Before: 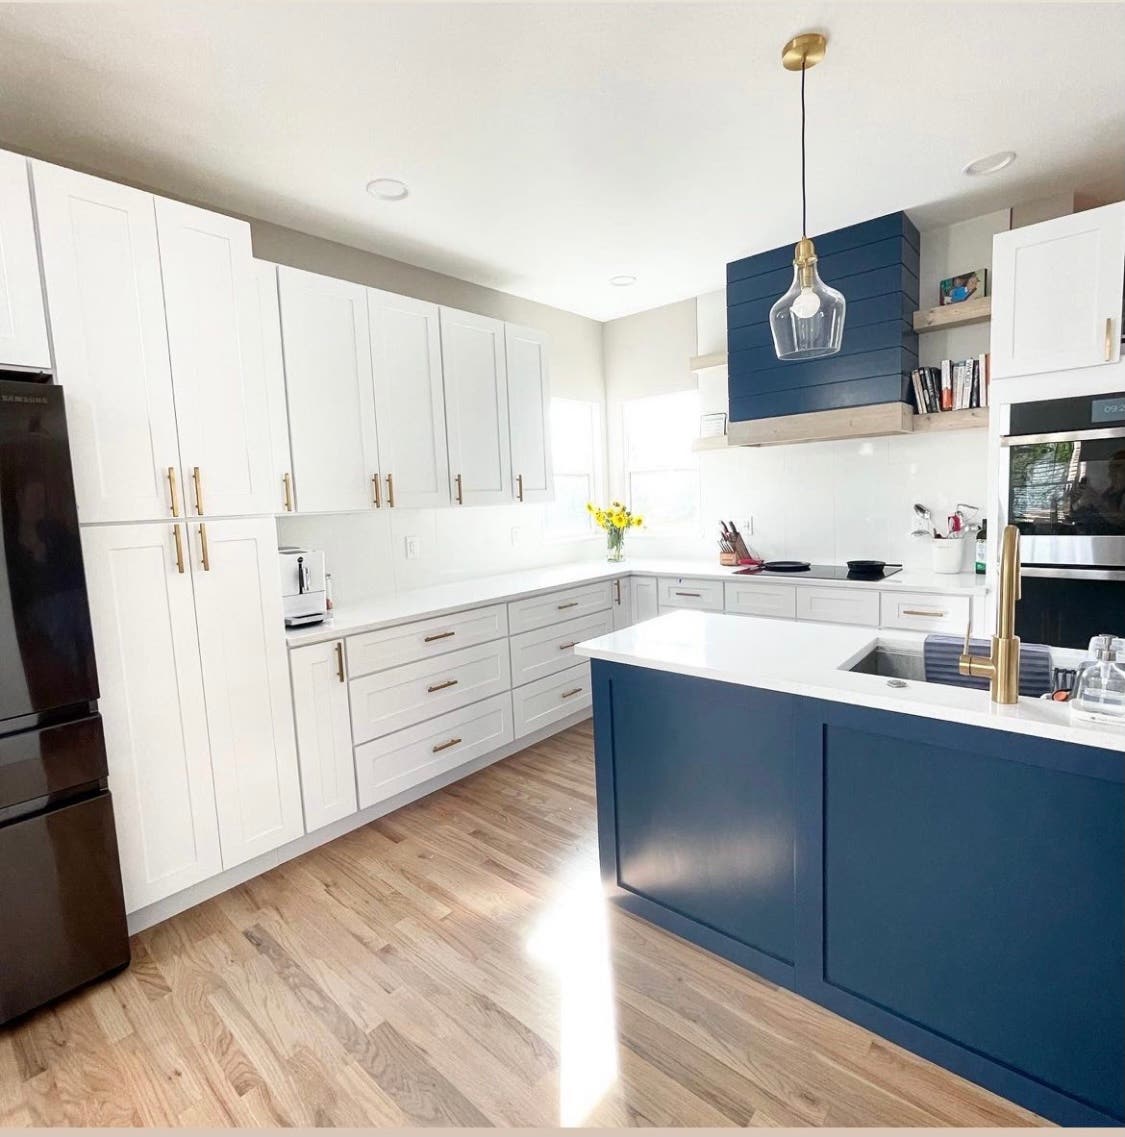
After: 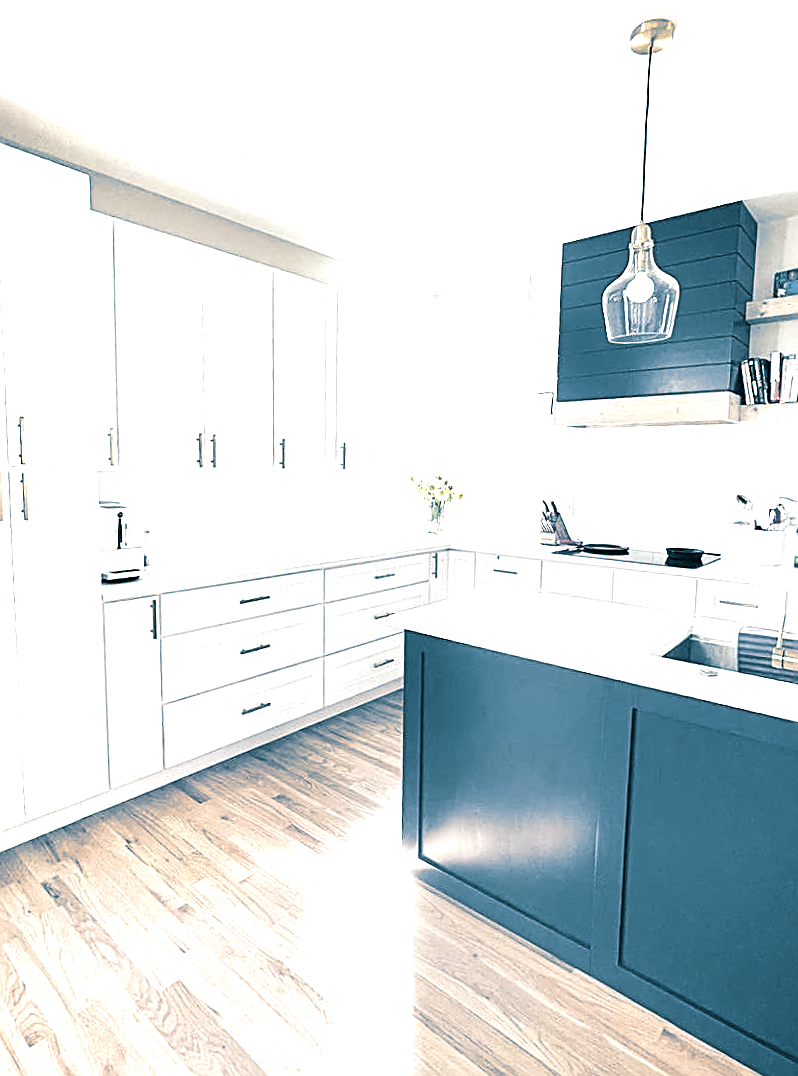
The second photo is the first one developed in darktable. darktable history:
contrast brightness saturation: contrast 0.08, saturation 0.2
crop and rotate: angle -3.27°, left 14.277%, top 0.028%, right 10.766%, bottom 0.028%
split-toning: shadows › hue 212.4°, balance -70
color correction: saturation 0.5
exposure: black level correction 0, exposure 1.1 EV, compensate exposure bias true, compensate highlight preservation false
sharpen: amount 0.901
